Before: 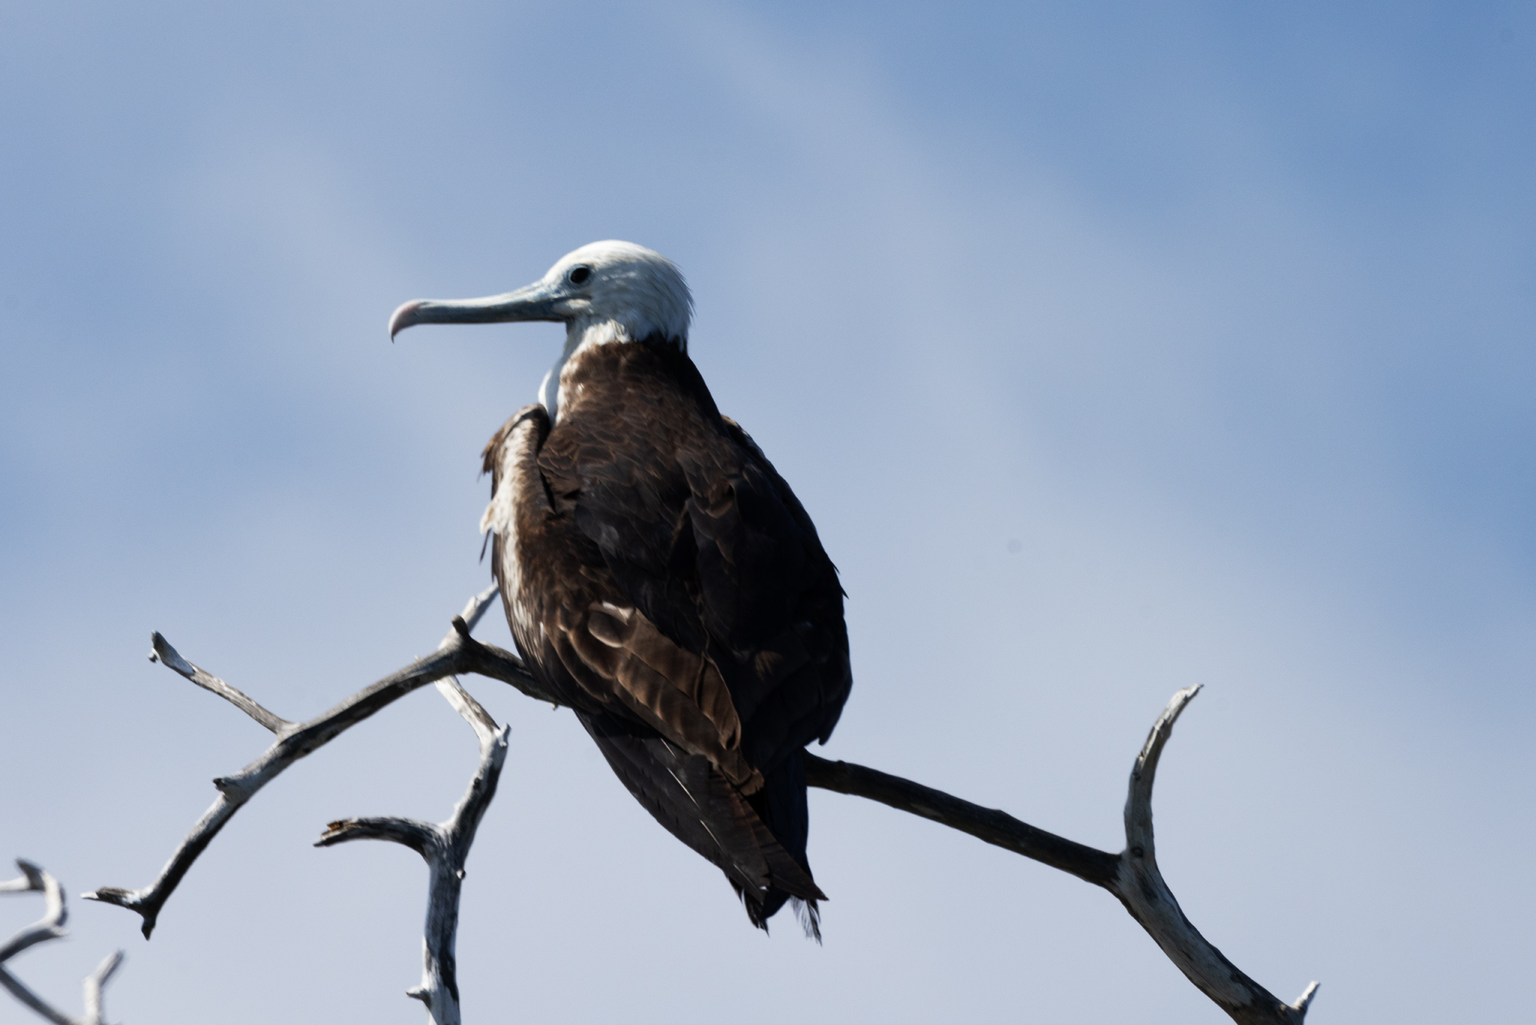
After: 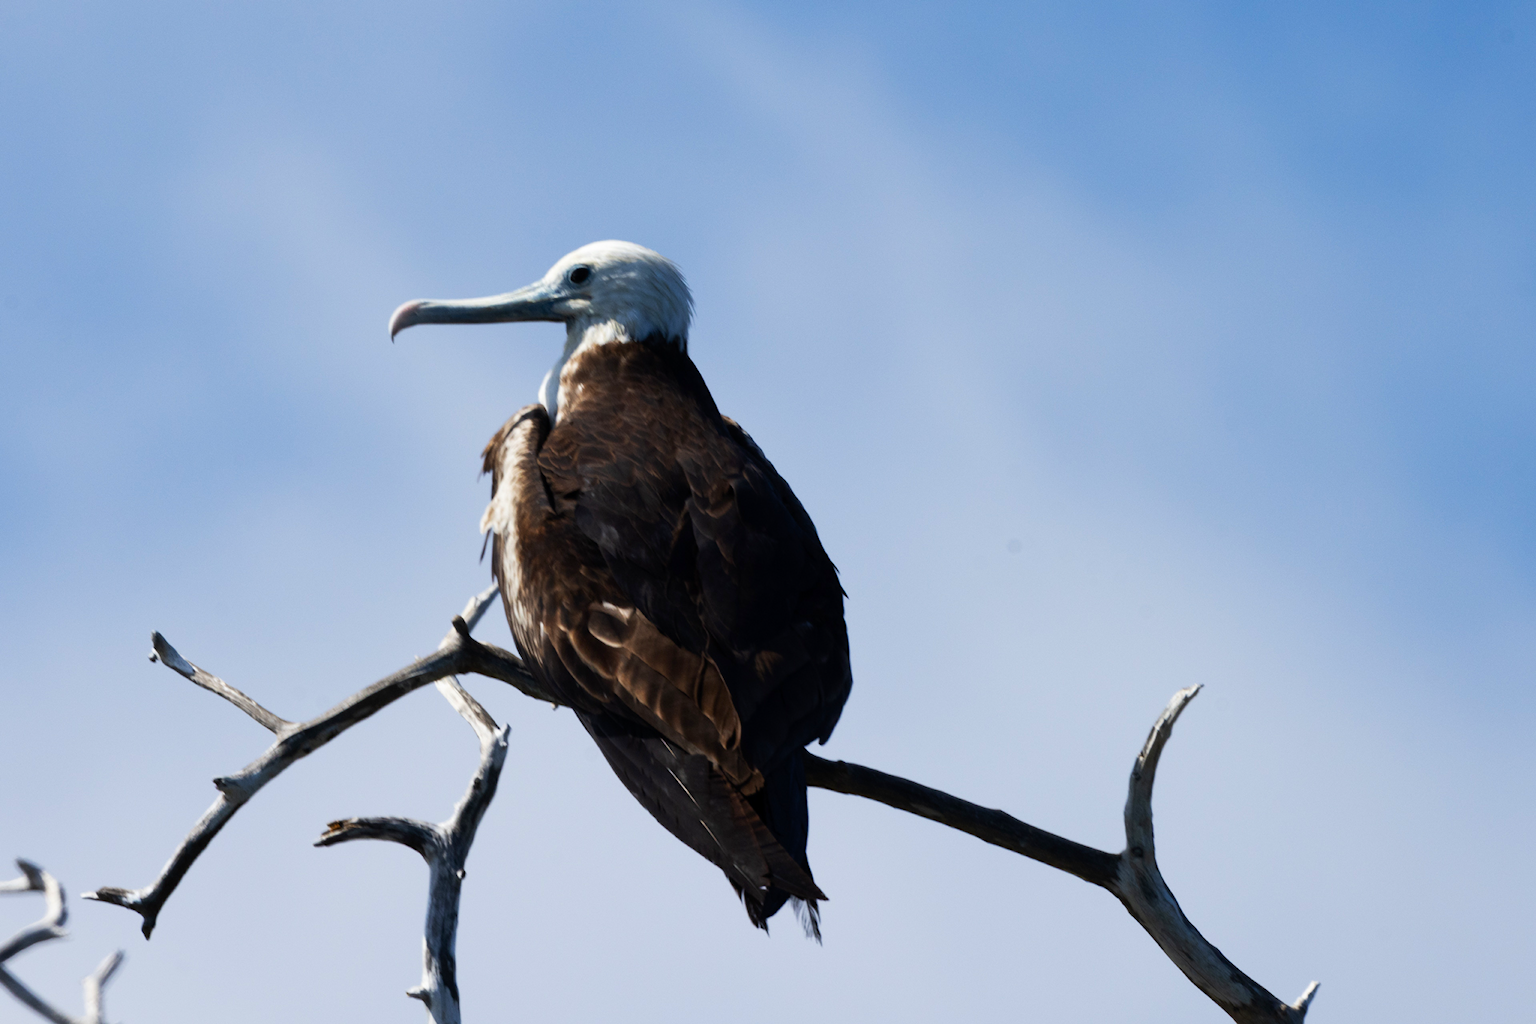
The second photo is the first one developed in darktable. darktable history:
vibrance: on, module defaults
contrast brightness saturation: contrast 0.09, saturation 0.28
